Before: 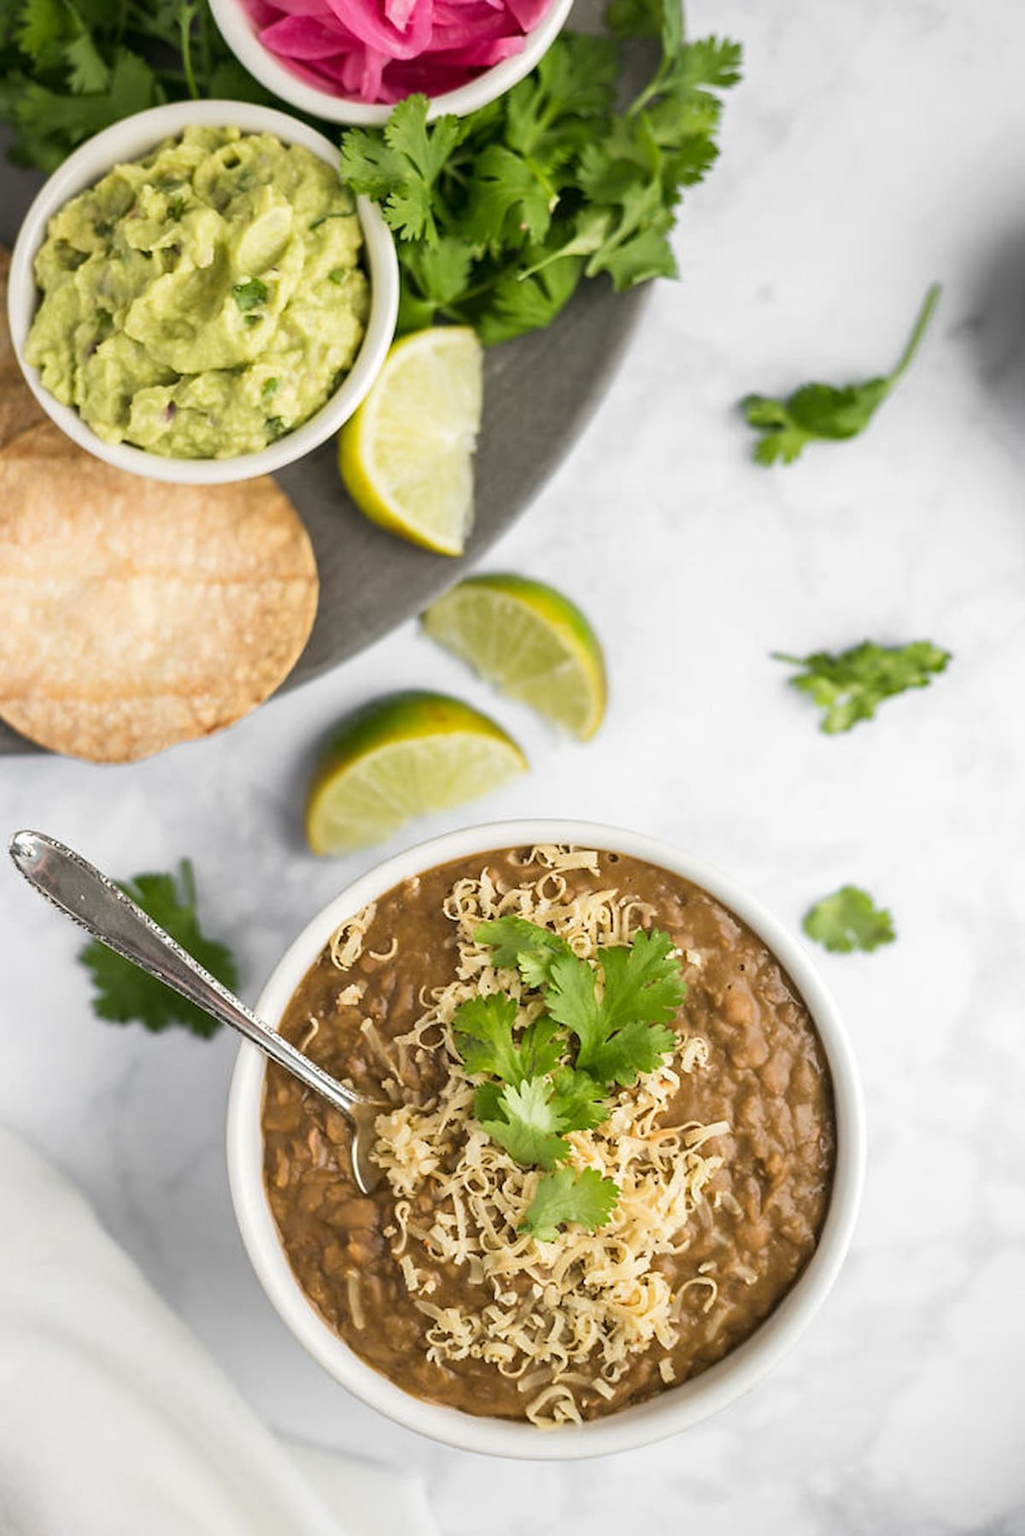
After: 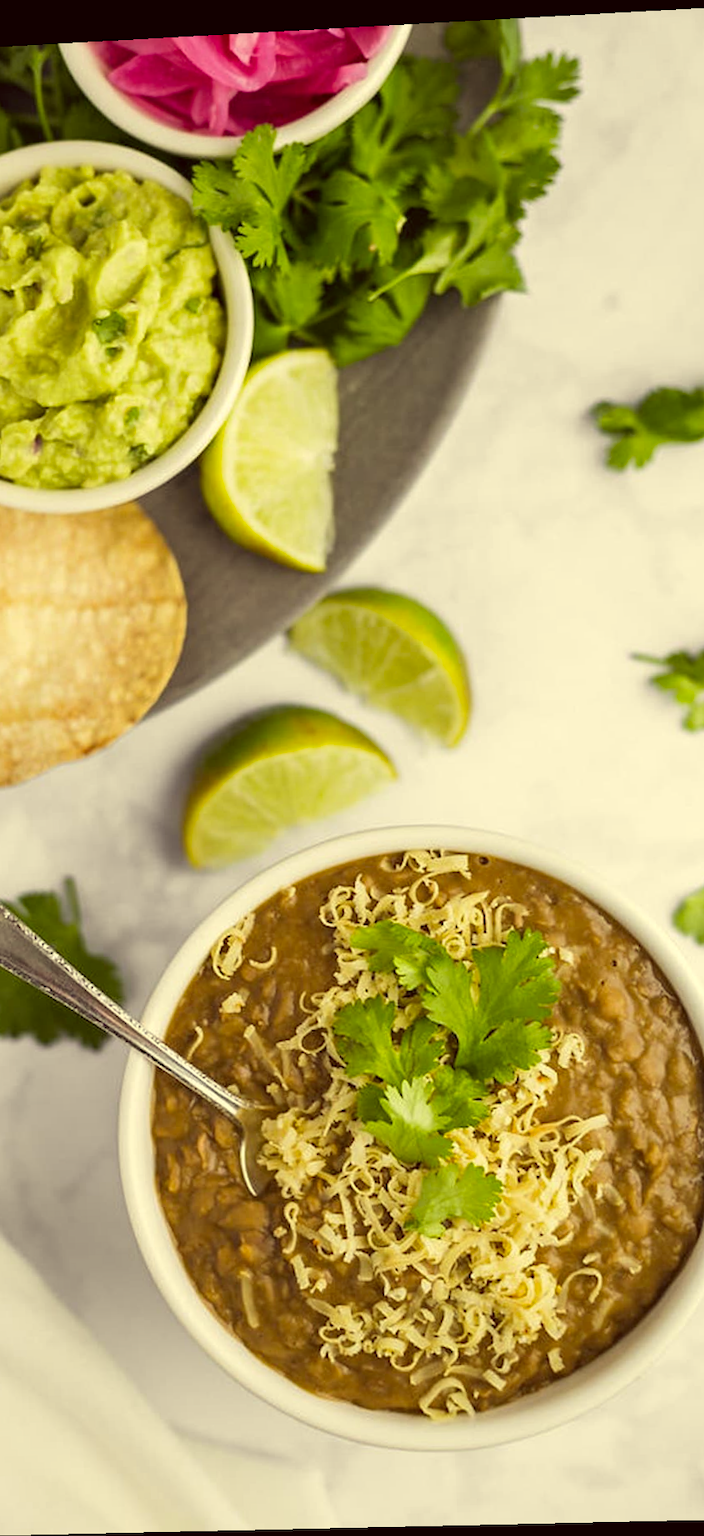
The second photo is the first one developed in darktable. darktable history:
rotate and perspective: rotation -2.22°, lens shift (horizontal) -0.022, automatic cropping off
crop and rotate: left 13.342%, right 19.991%
white balance: red 0.926, green 1.003, blue 1.133
color correction: highlights a* -0.482, highlights b* 40, shadows a* 9.8, shadows b* -0.161
